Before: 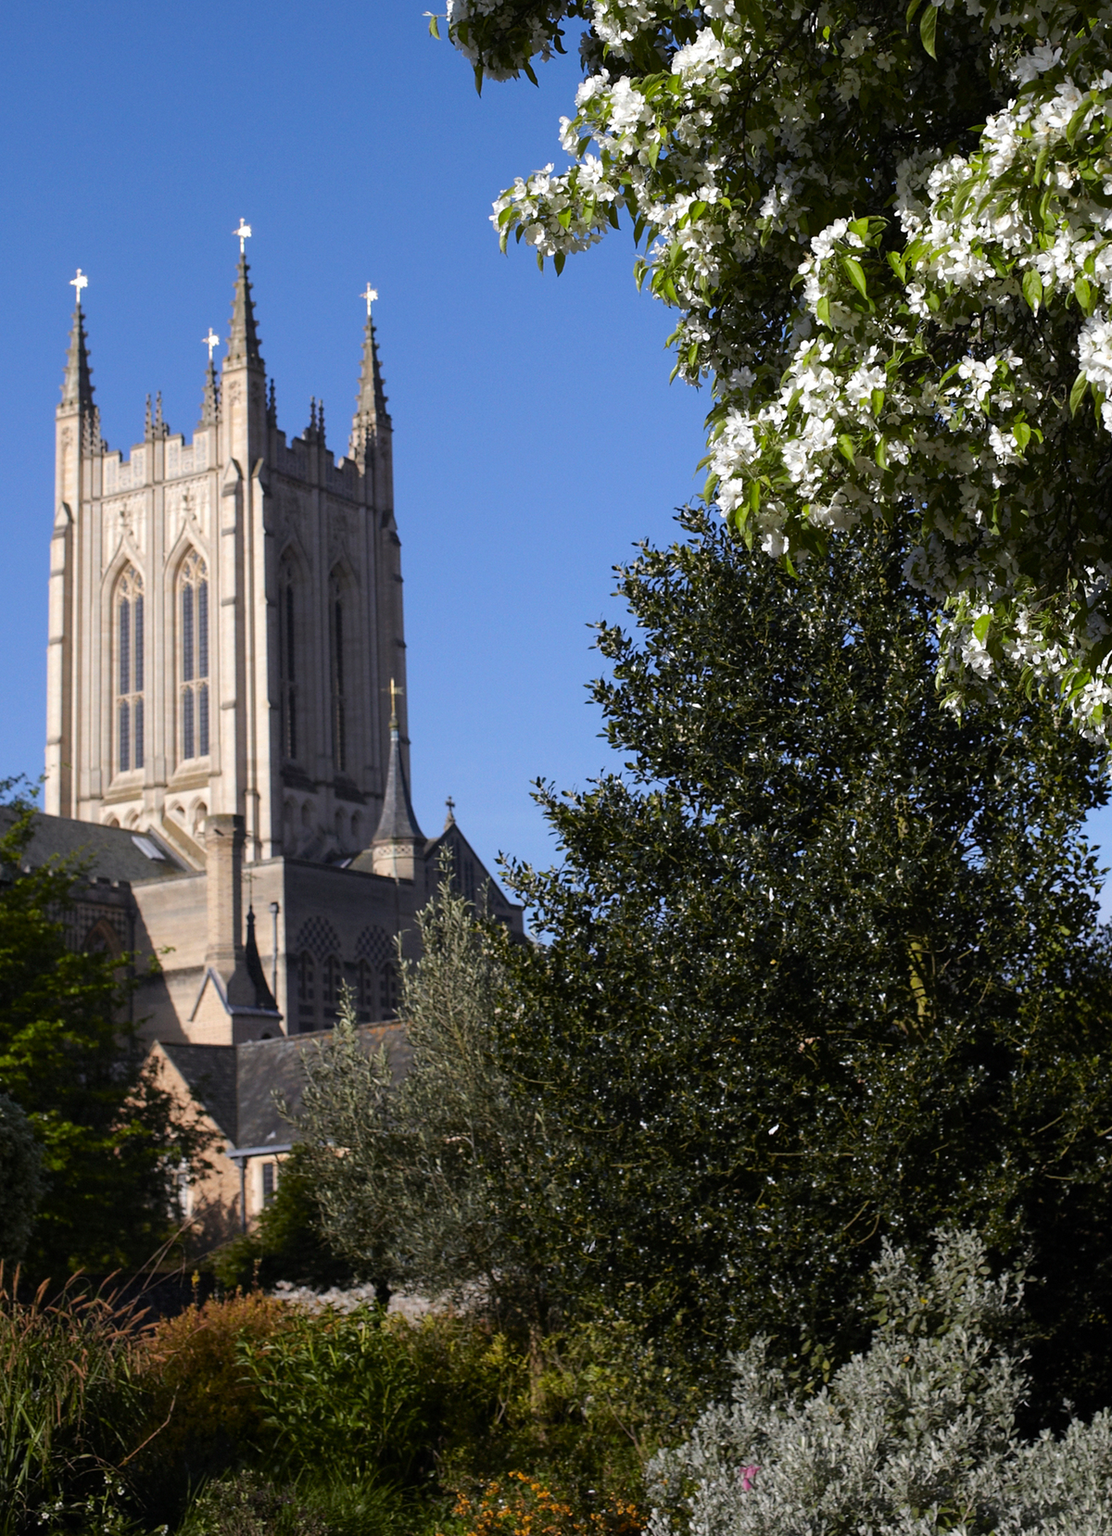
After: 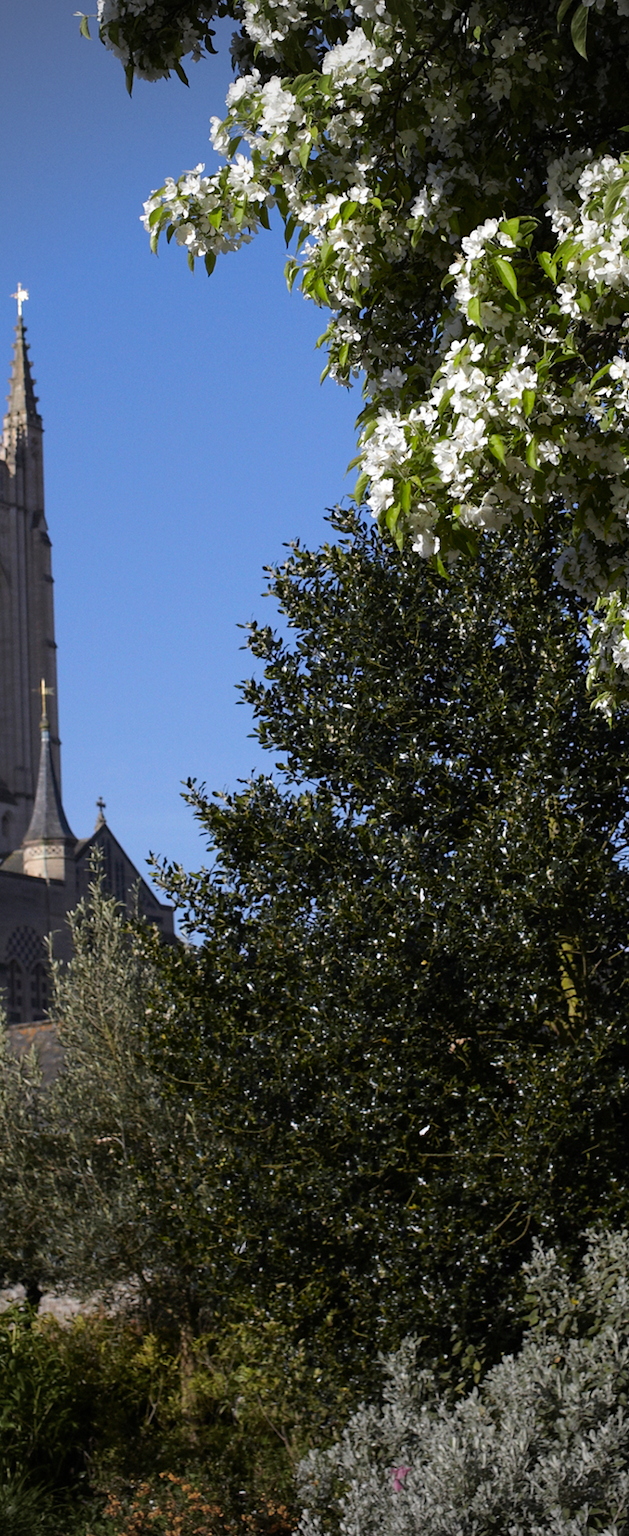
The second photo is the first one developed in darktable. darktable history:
crop: left 31.458%, top 0%, right 11.876%
vignetting: fall-off start 71.74%
